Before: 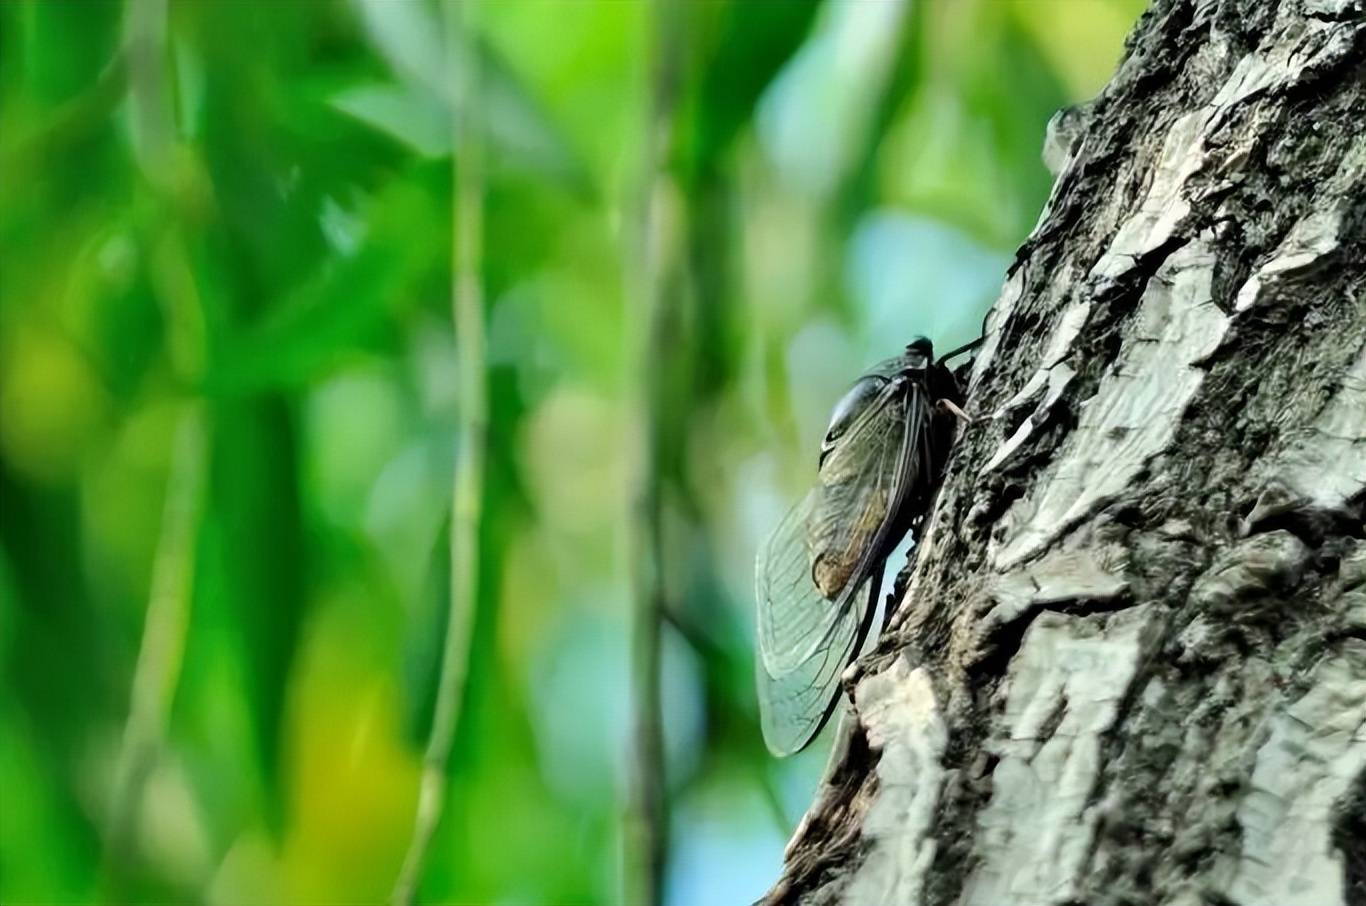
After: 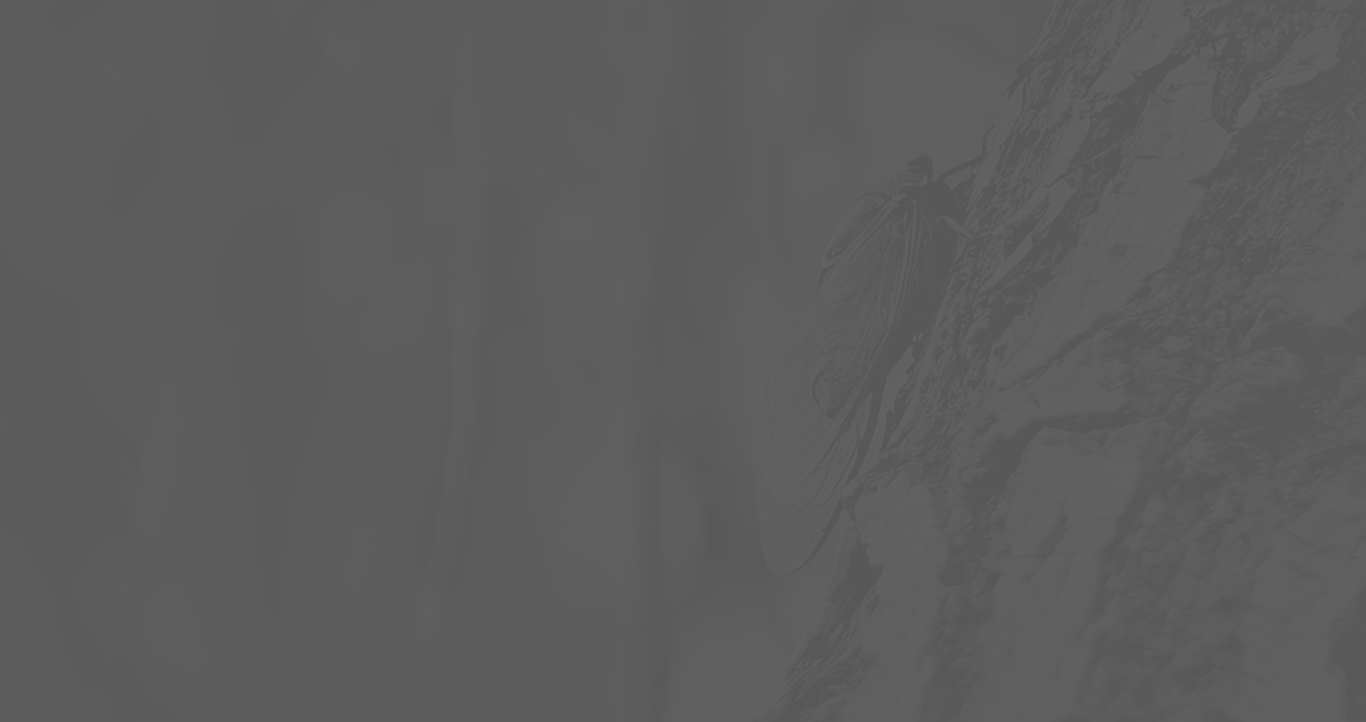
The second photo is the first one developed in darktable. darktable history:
local contrast: mode bilateral grid, contrast 21, coarseness 50, detail 130%, midtone range 0.2
levels: levels [0.062, 0.494, 0.925]
contrast brightness saturation: contrast -0.982, brightness -0.168, saturation 0.752
crop and rotate: top 20.201%
shadows and highlights: shadows 20.94, highlights -82.21, soften with gaussian
sharpen: amount 1.007
color calibration: output gray [0.253, 0.26, 0.487, 0], illuminant custom, x 0.262, y 0.52, temperature 7022.83 K
tone equalizer: -8 EV -0.732 EV, -7 EV -0.68 EV, -6 EV -0.637 EV, -5 EV -0.402 EV, -3 EV 0.393 EV, -2 EV 0.6 EV, -1 EV 0.696 EV, +0 EV 0.722 EV, mask exposure compensation -0.507 EV
